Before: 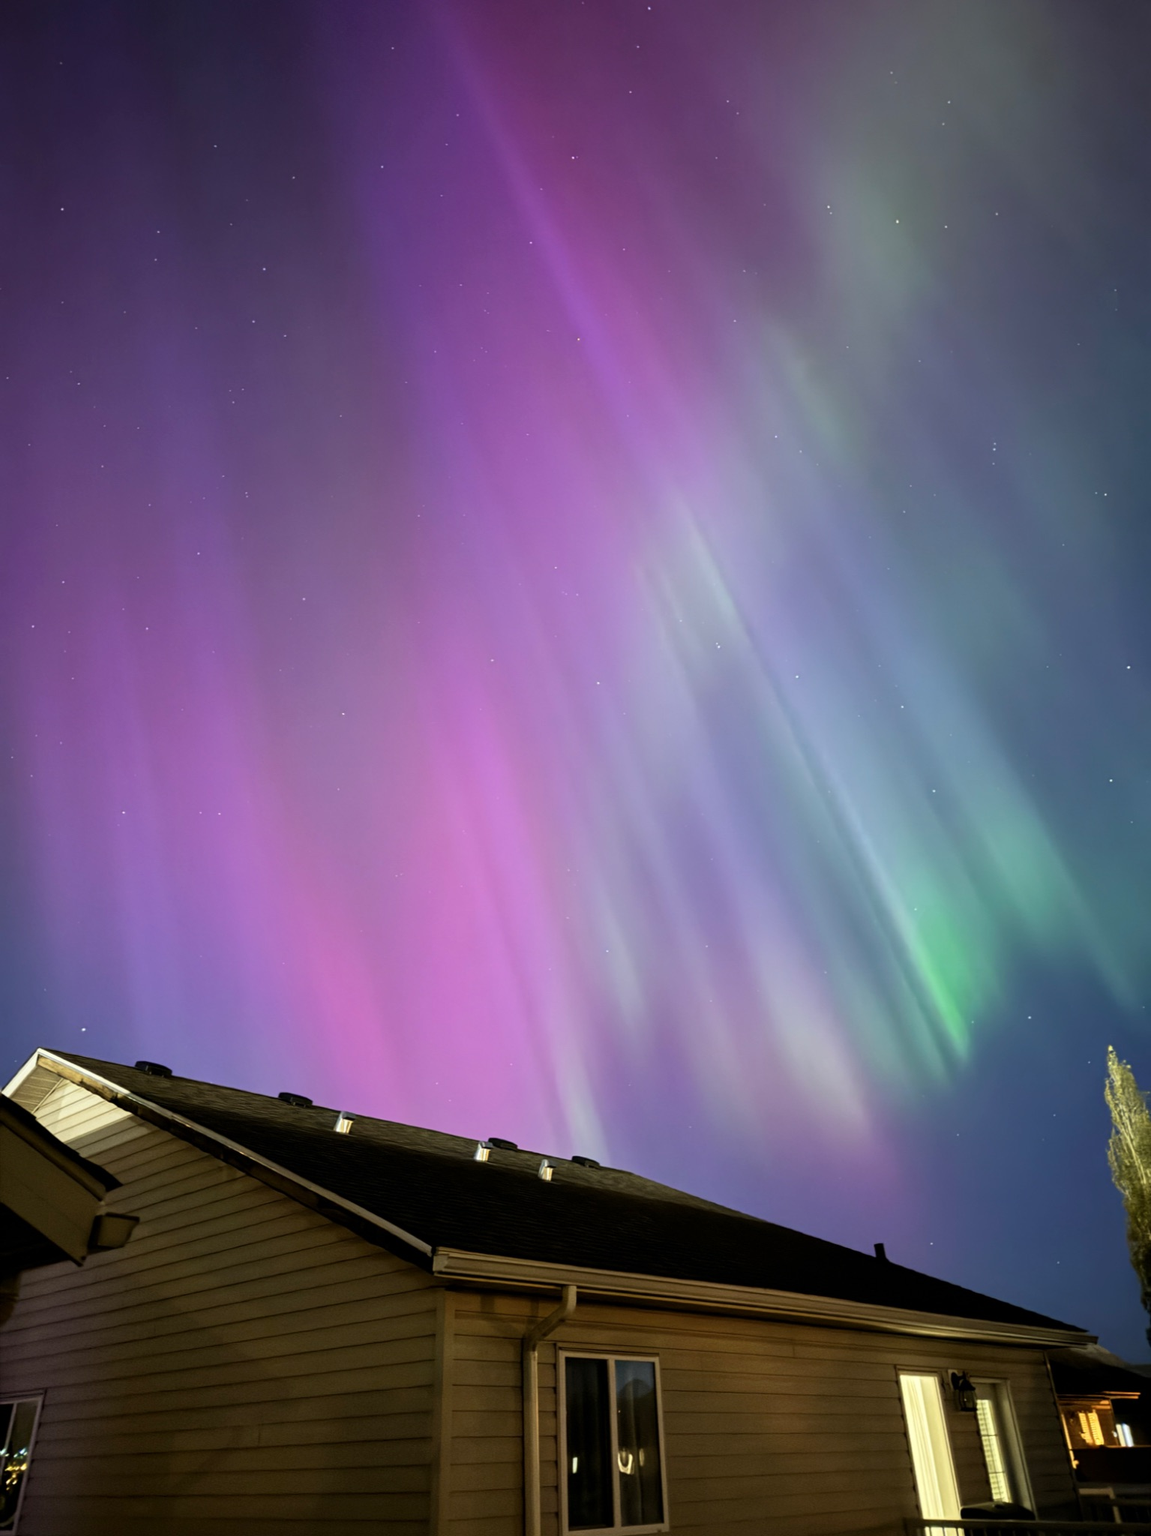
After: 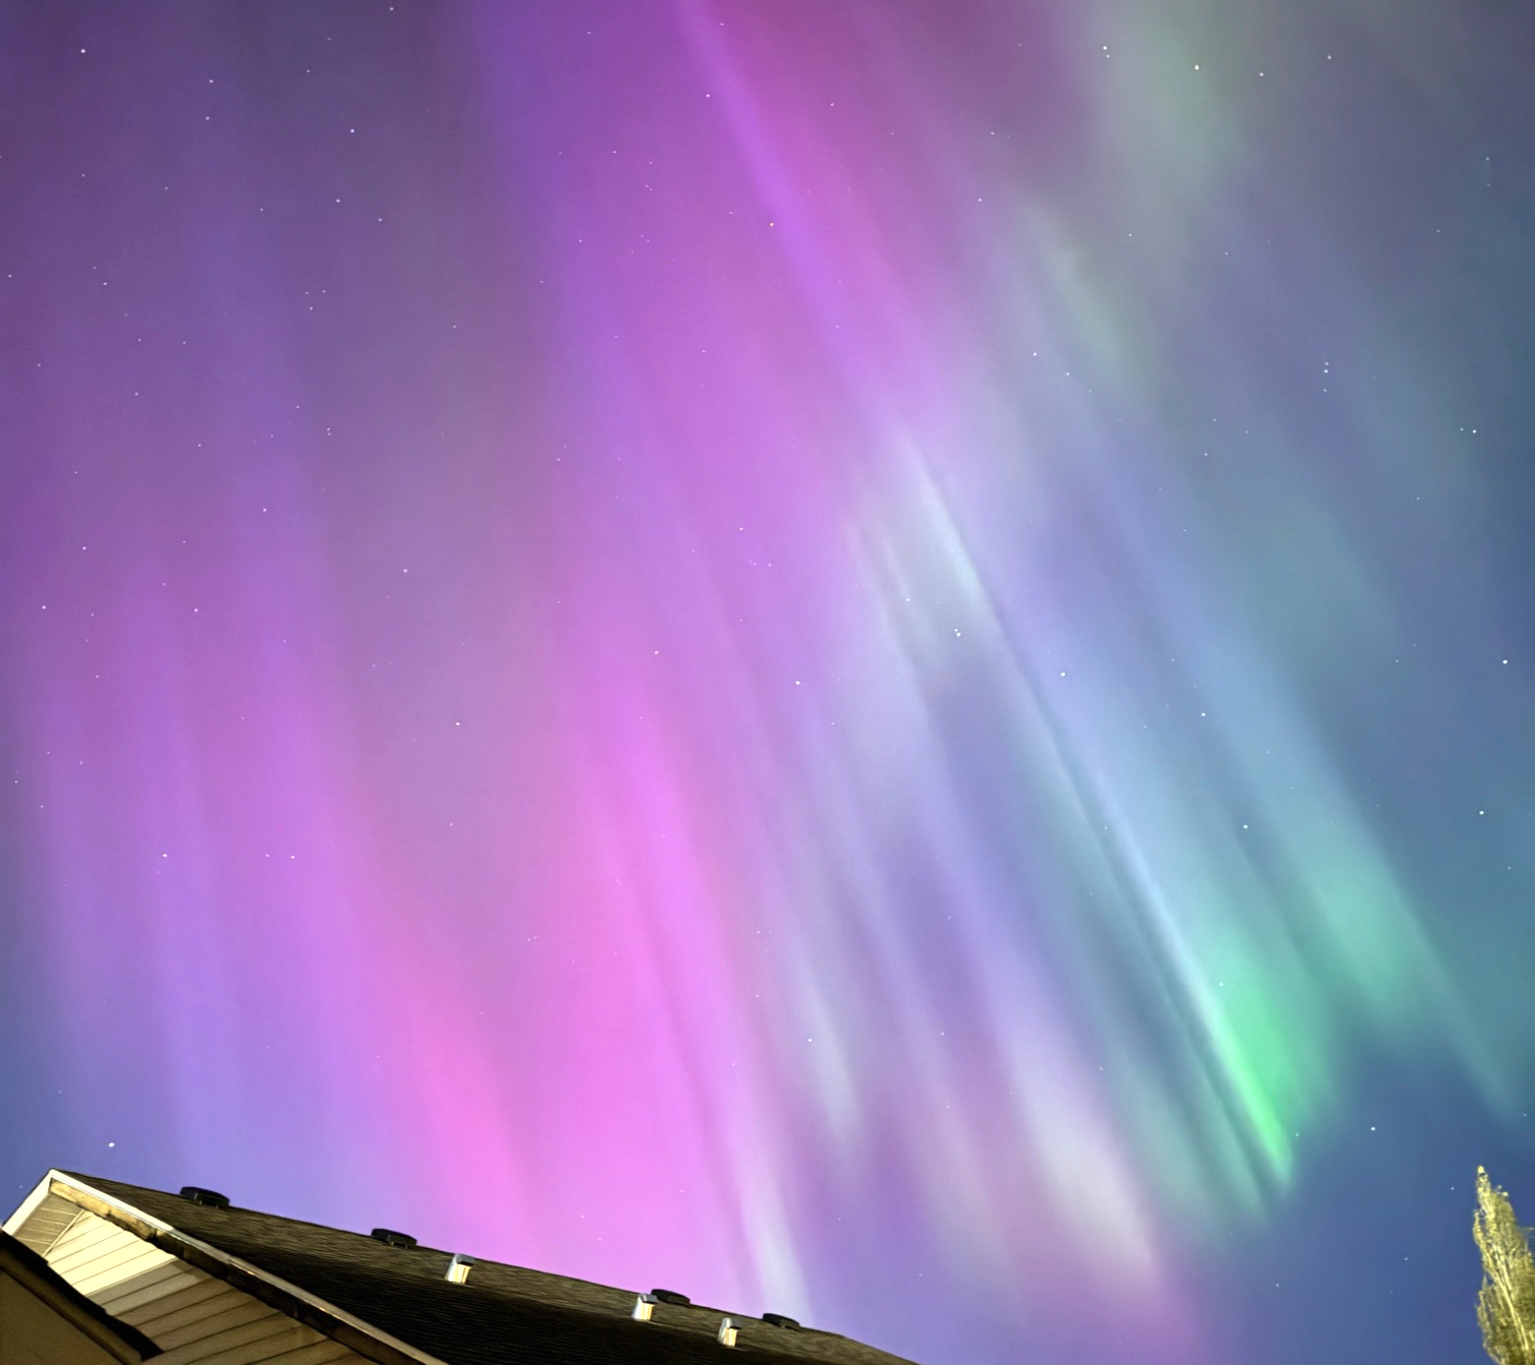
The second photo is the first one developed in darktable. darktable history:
shadows and highlights: low approximation 0.01, soften with gaussian
crop: top 11.182%, bottom 22.129%
exposure: black level correction 0, exposure 0.697 EV, compensate highlight preservation false
